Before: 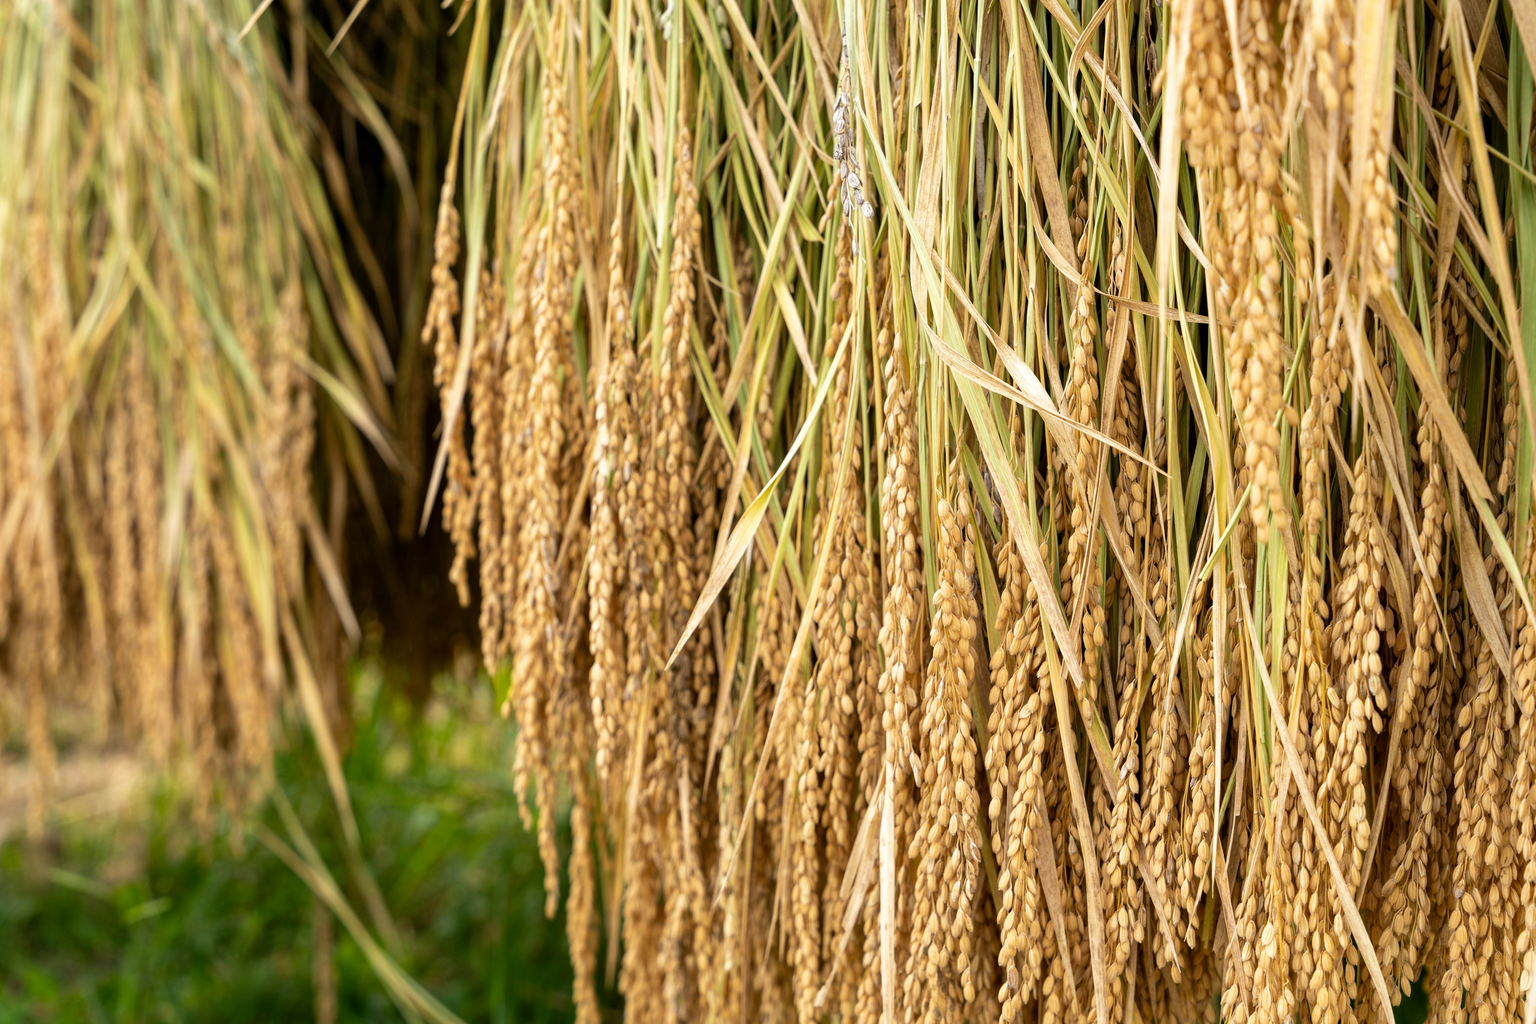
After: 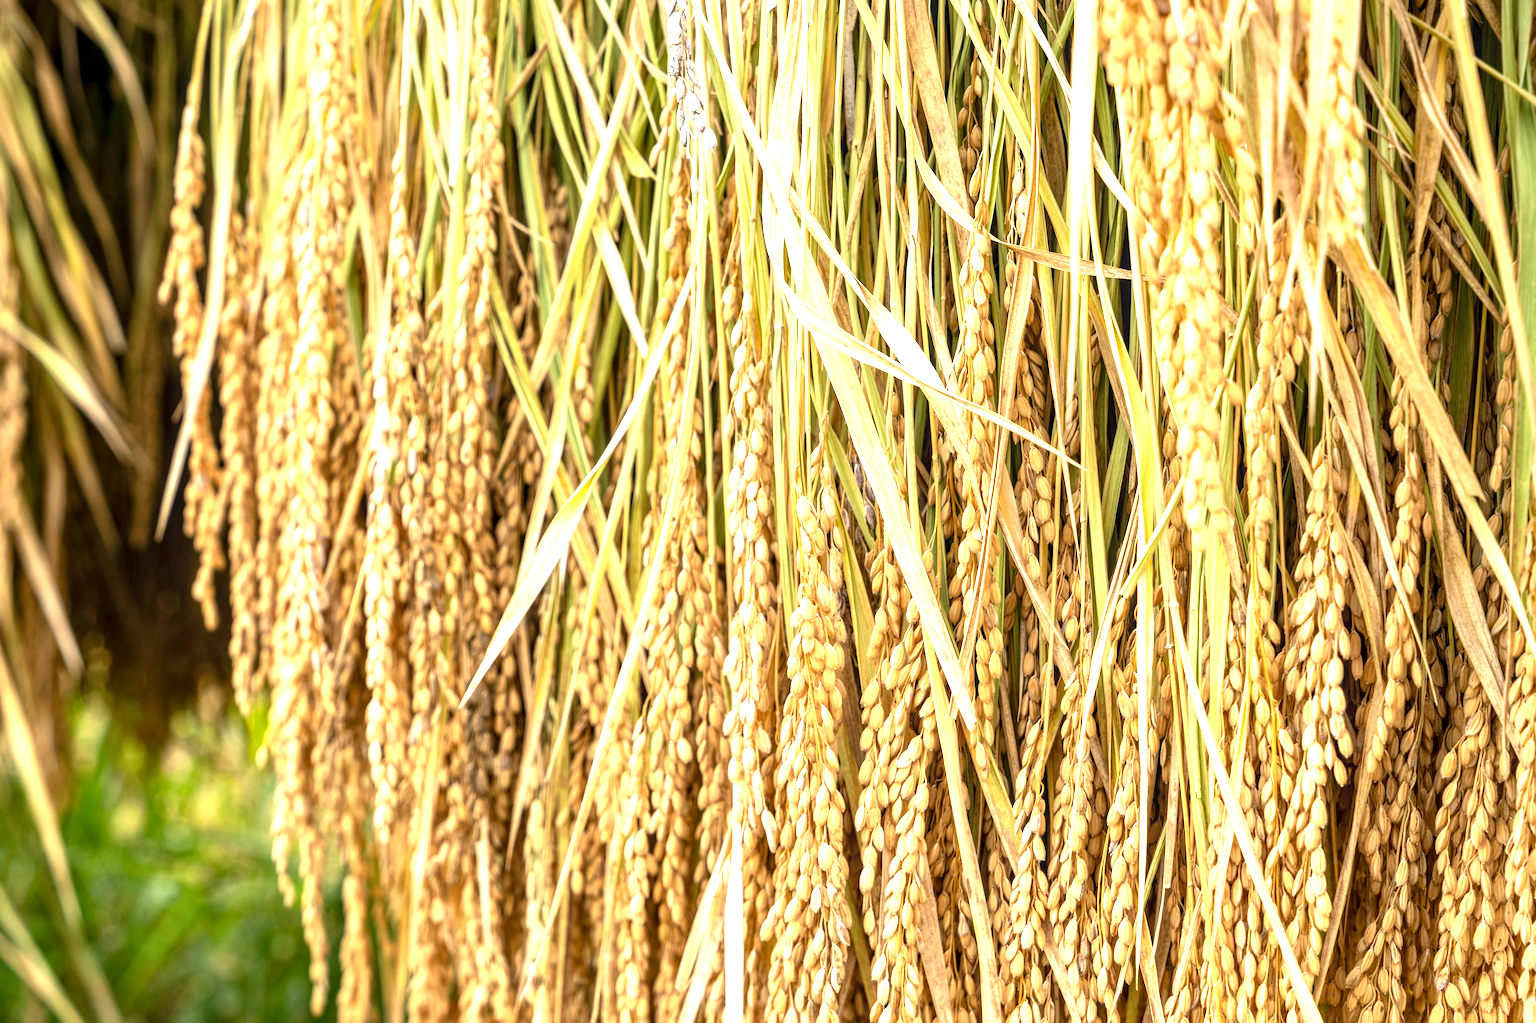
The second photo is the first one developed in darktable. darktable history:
local contrast: detail 130%
exposure: exposure 1 EV, compensate highlight preservation false
crop: left 19.159%, top 9.58%, bottom 9.58%
